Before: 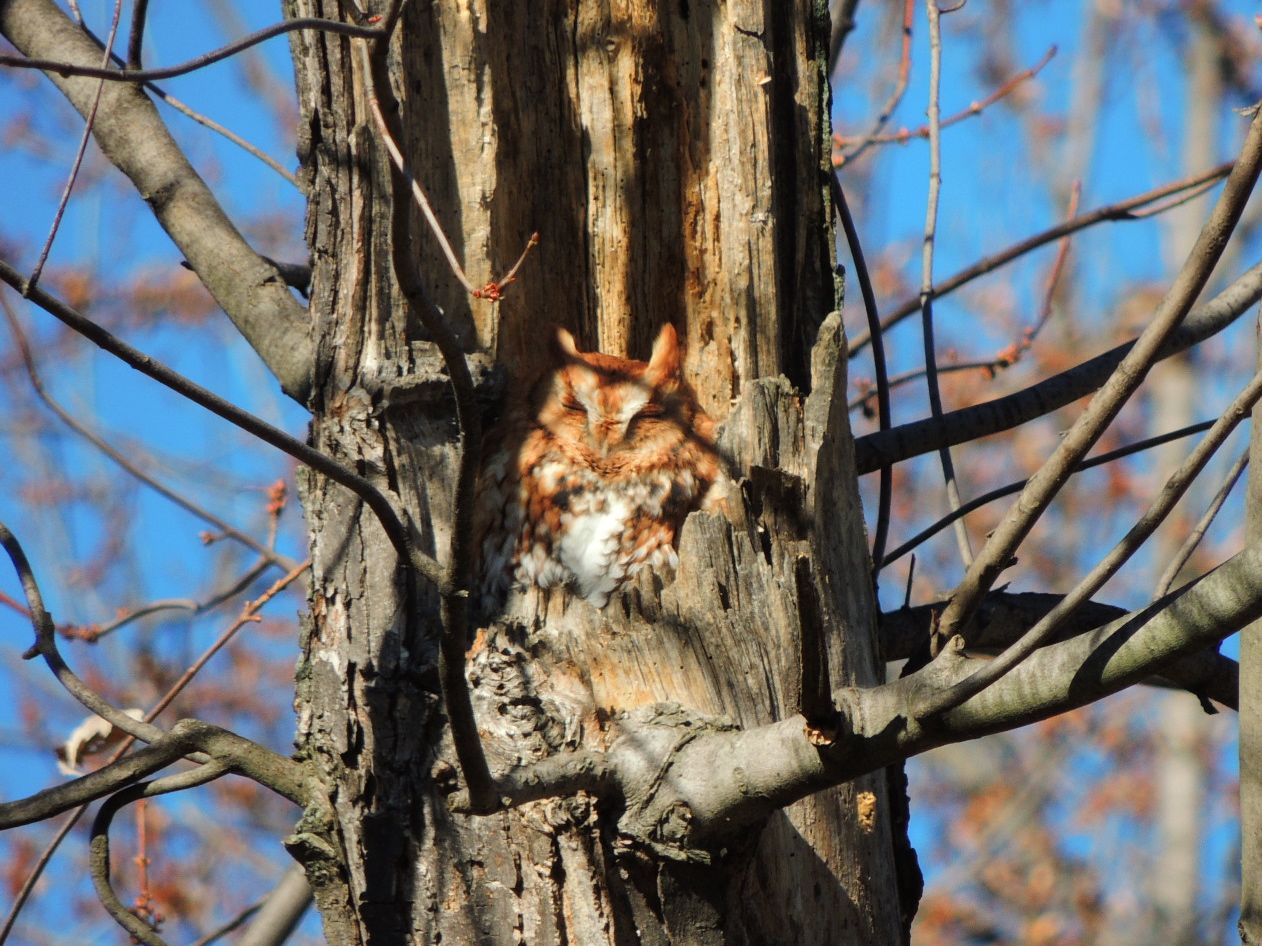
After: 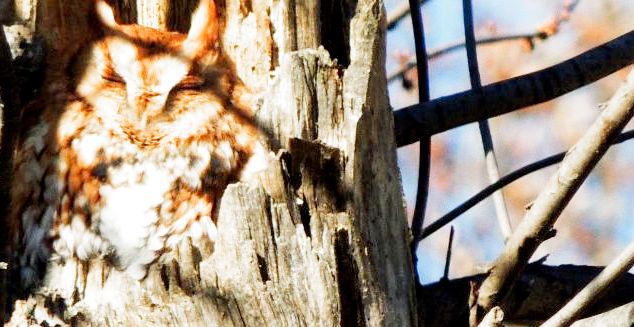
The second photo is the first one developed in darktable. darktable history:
filmic rgb: middle gray luminance 9.23%, black relative exposure -10.55 EV, white relative exposure 3.45 EV, threshold 6 EV, target black luminance 0%, hardness 5.98, latitude 59.69%, contrast 1.087, highlights saturation mix 5%, shadows ↔ highlights balance 29.23%, add noise in highlights 0, preserve chrominance no, color science v3 (2019), use custom middle-gray values true, iterations of high-quality reconstruction 0, contrast in highlights soft, enable highlight reconstruction true
exposure: exposure 0.178 EV, compensate exposure bias true, compensate highlight preservation false
crop: left 36.607%, top 34.735%, right 13.146%, bottom 30.611%
